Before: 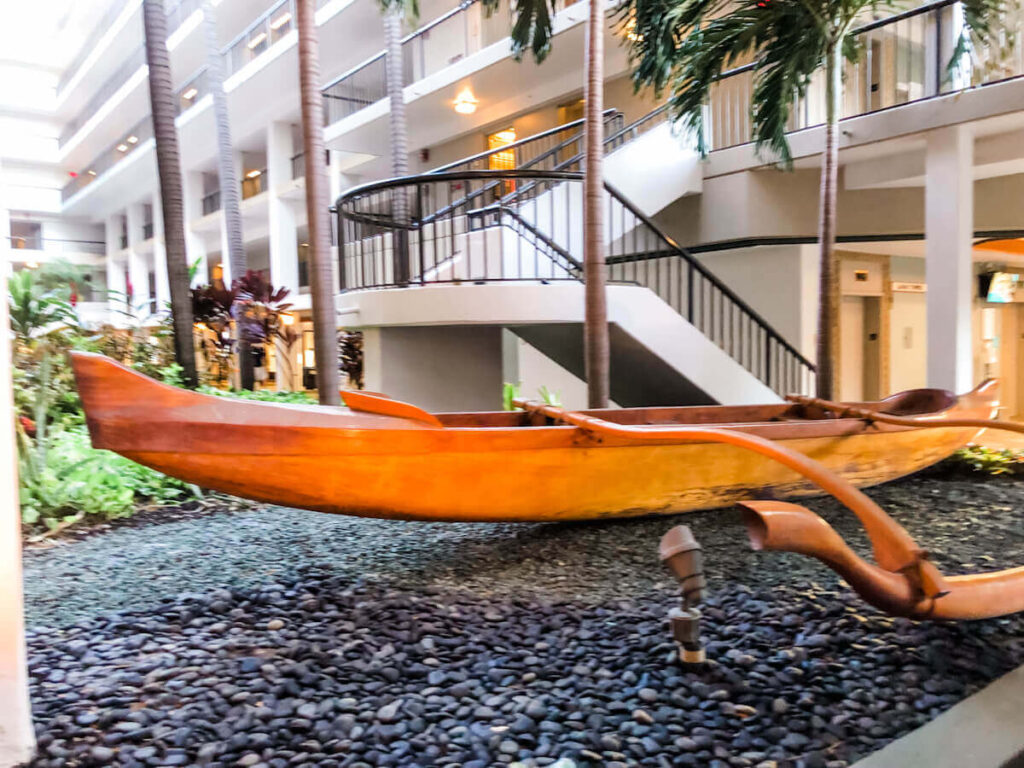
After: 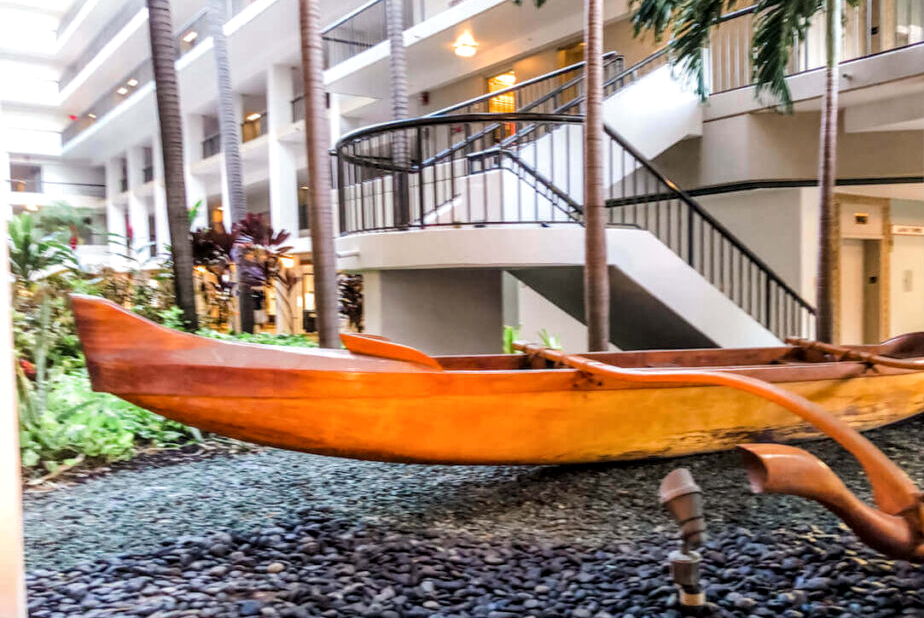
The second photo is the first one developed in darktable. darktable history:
local contrast: on, module defaults
crop: top 7.49%, right 9.717%, bottom 11.943%
